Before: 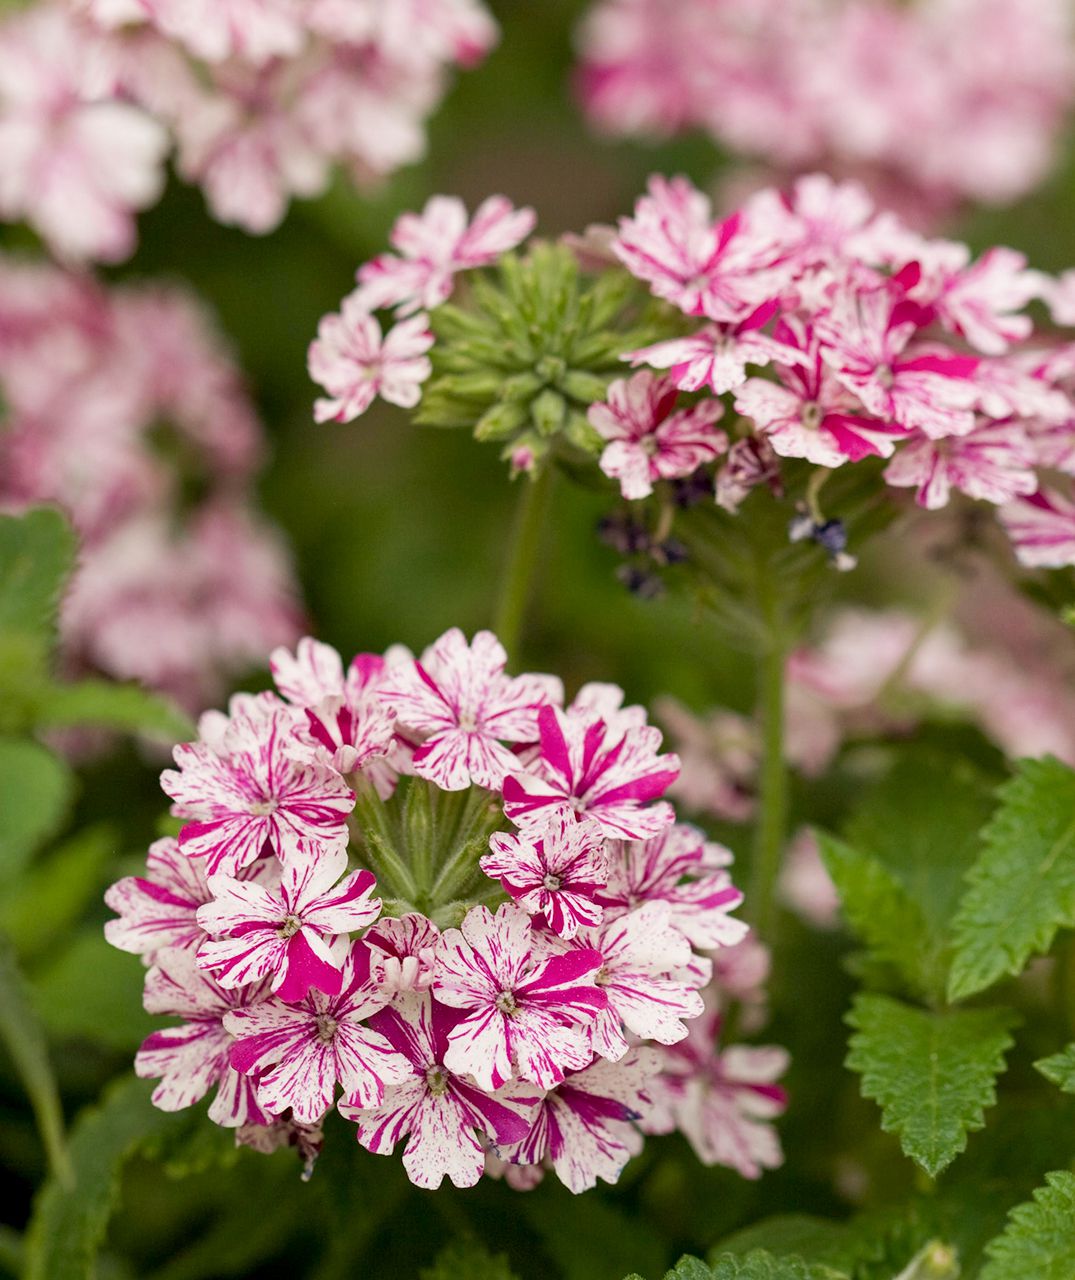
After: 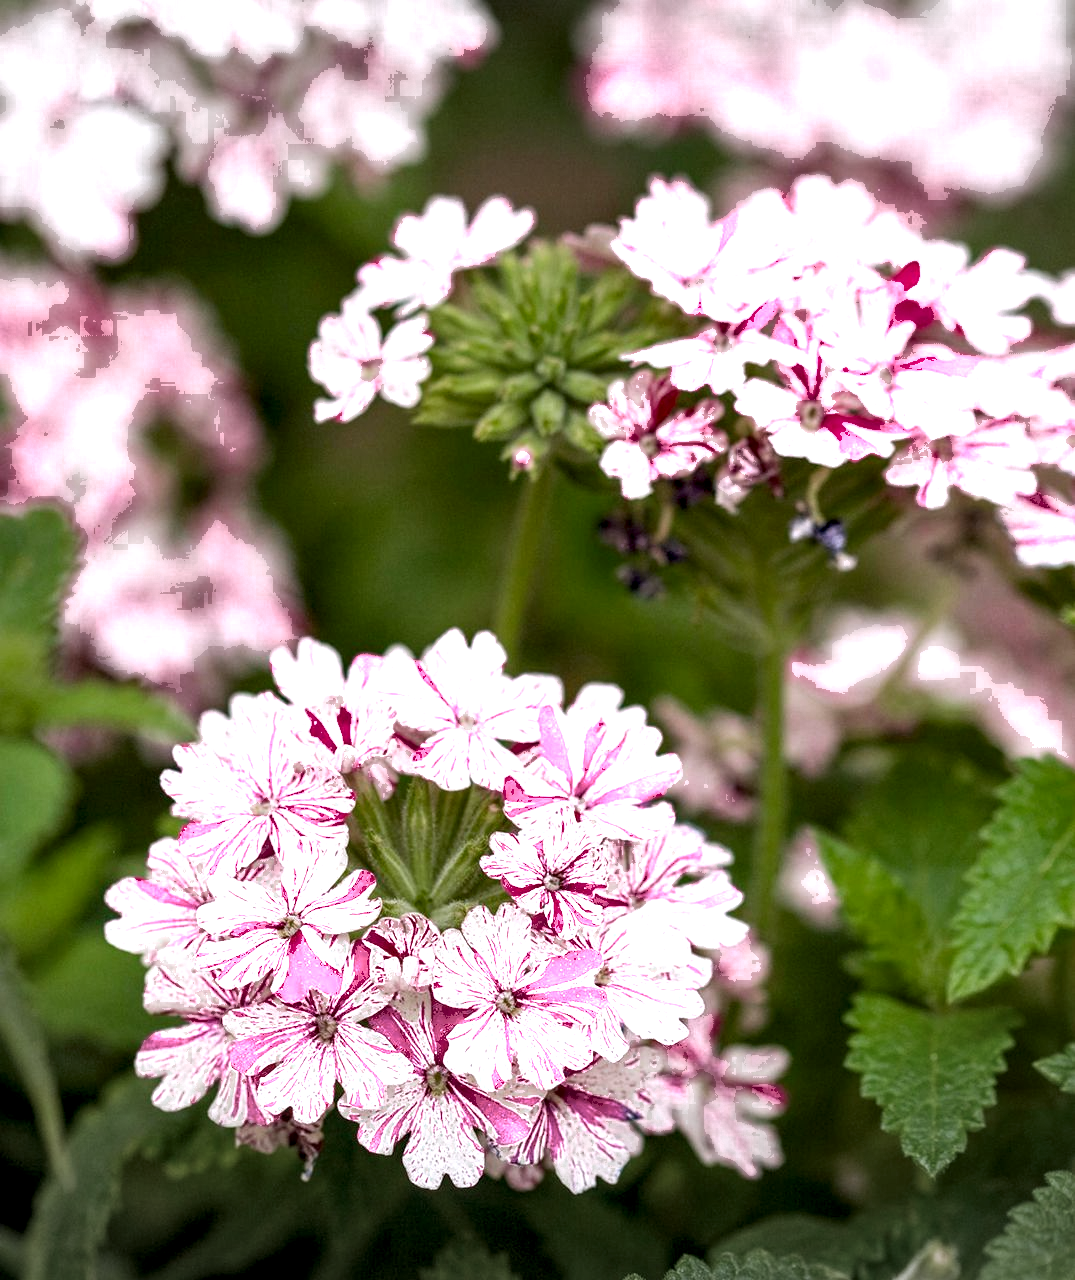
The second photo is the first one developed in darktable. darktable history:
exposure: exposure 0.211 EV, compensate exposure bias true, compensate highlight preservation false
color calibration: illuminant as shot in camera, x 0.358, y 0.373, temperature 4628.91 K
local contrast: detail 144%
vignetting: fall-off start 100.9%, brightness -0.268, width/height ratio 1.306
color zones: curves: ch0 [(0.203, 0.433) (0.607, 0.517) (0.697, 0.696) (0.705, 0.897)]
